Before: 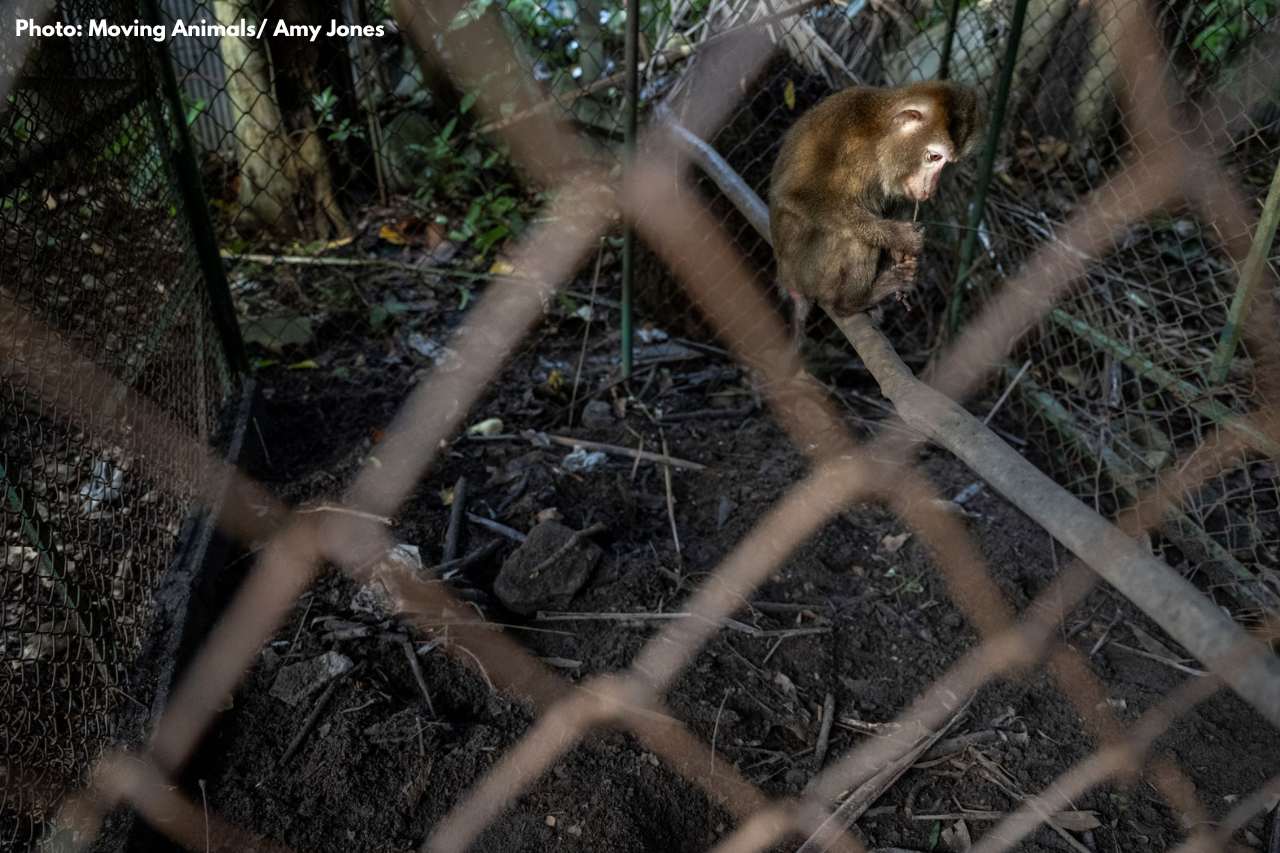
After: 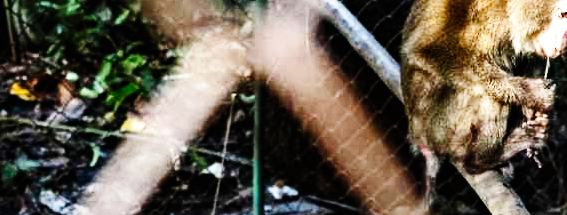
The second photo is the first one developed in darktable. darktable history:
crop: left 28.882%, top 16.848%, right 26.76%, bottom 57.933%
exposure: exposure 0.748 EV, compensate highlight preservation false
haze removal: adaptive false
color balance rgb: linear chroma grading › shadows -2.333%, linear chroma grading › highlights -14.192%, linear chroma grading › global chroma -9.785%, linear chroma grading › mid-tones -10.255%, perceptual saturation grading › global saturation 19.911%, perceptual brilliance grading › highlights 17.337%, perceptual brilliance grading › mid-tones 32.674%, perceptual brilliance grading › shadows -31.814%
base curve: curves: ch0 [(0, 0) (0, 0) (0.002, 0.001) (0.008, 0.003) (0.019, 0.011) (0.037, 0.037) (0.064, 0.11) (0.102, 0.232) (0.152, 0.379) (0.216, 0.524) (0.296, 0.665) (0.394, 0.789) (0.512, 0.881) (0.651, 0.945) (0.813, 0.986) (1, 1)], preserve colors none
